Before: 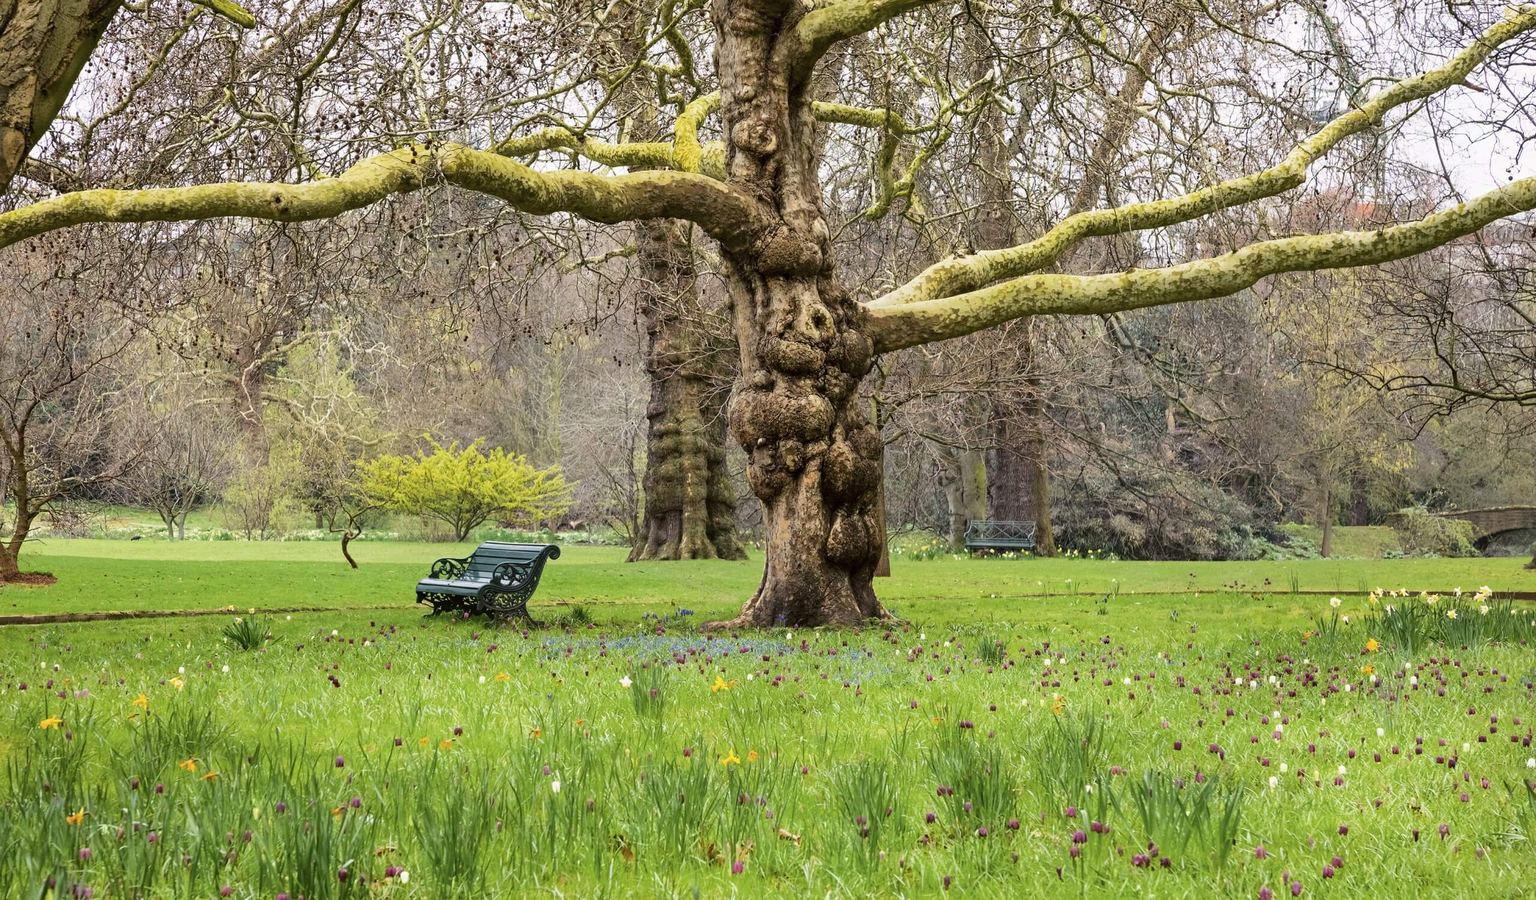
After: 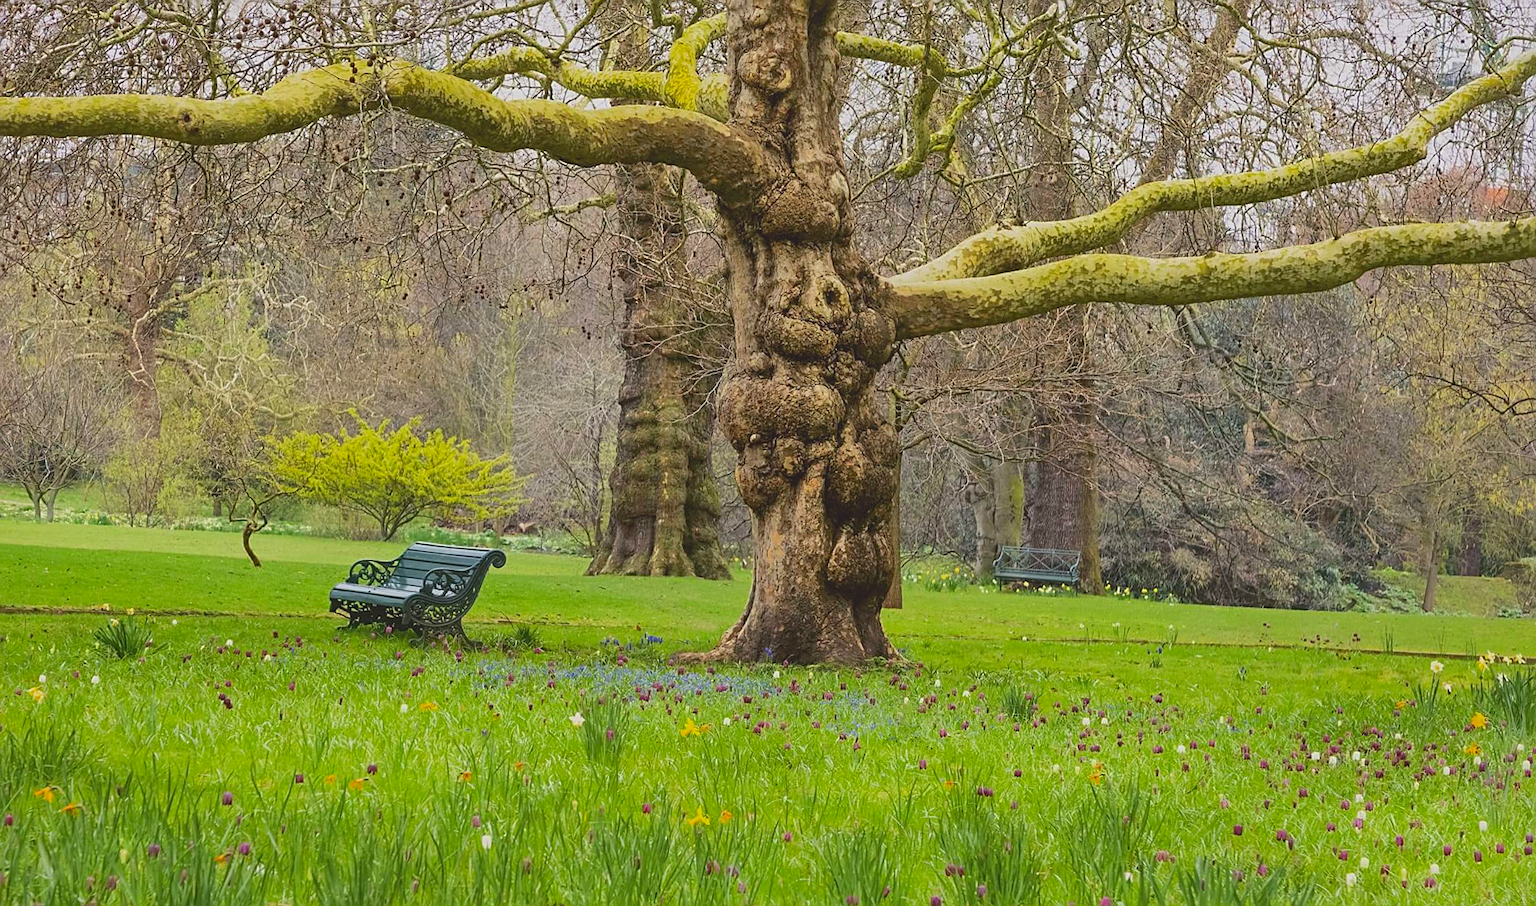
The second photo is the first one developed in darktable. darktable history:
contrast brightness saturation: contrast -0.182, saturation 0.187
shadows and highlights: on, module defaults
sharpen: on, module defaults
crop and rotate: angle -2.87°, left 5.403%, top 5.193%, right 4.718%, bottom 4.3%
